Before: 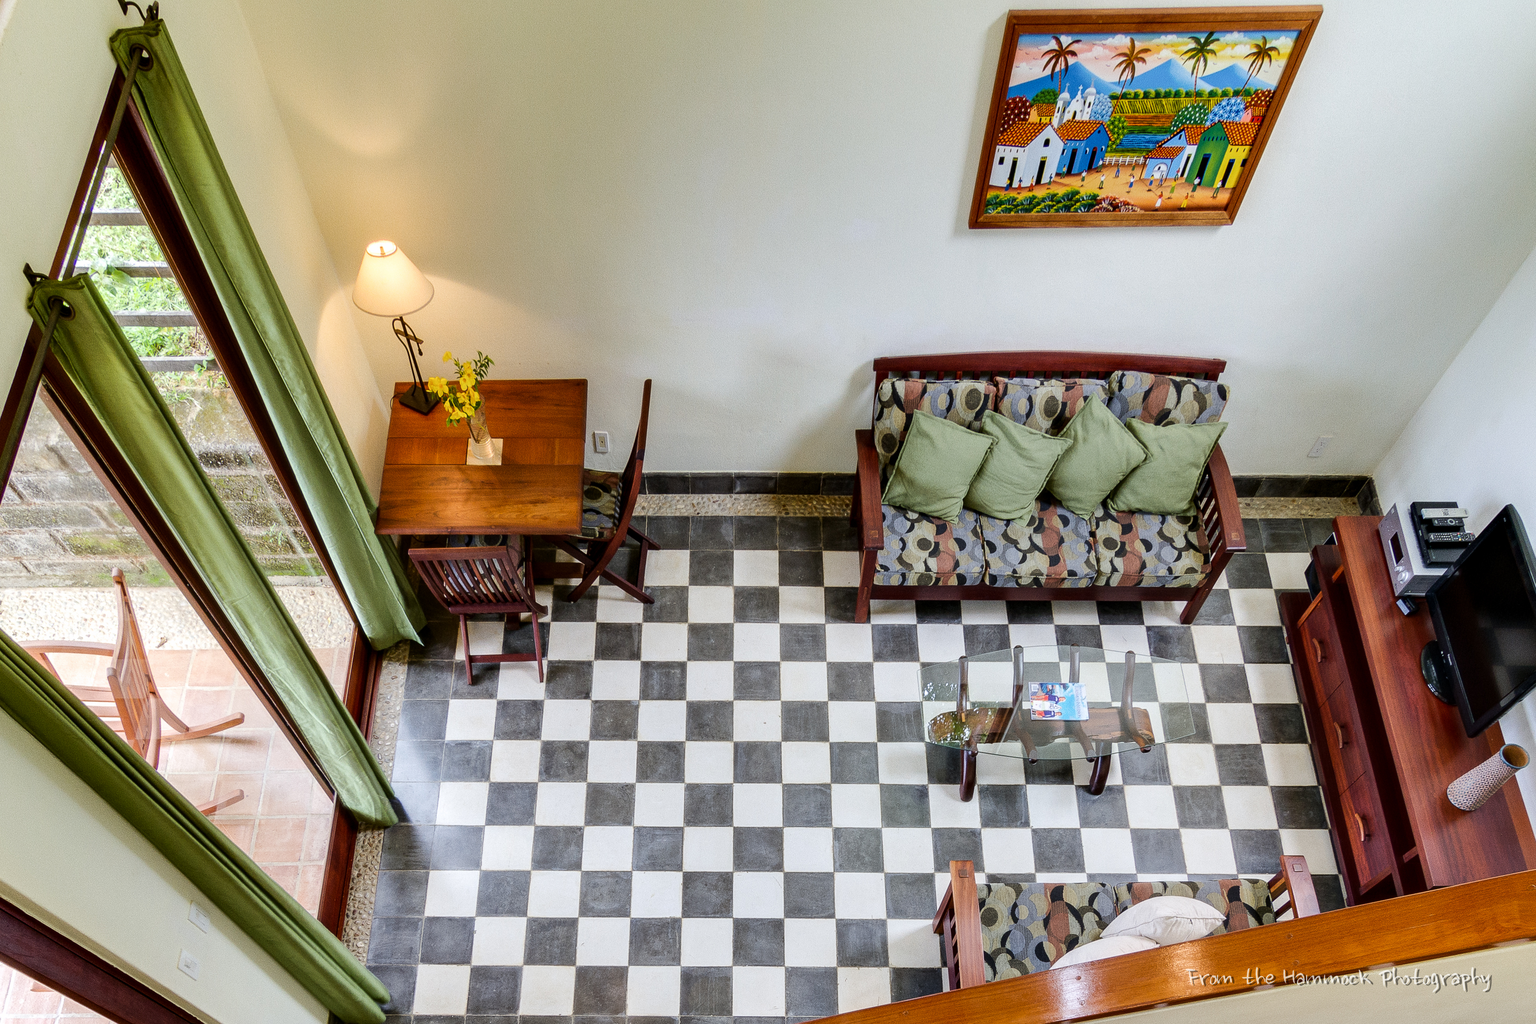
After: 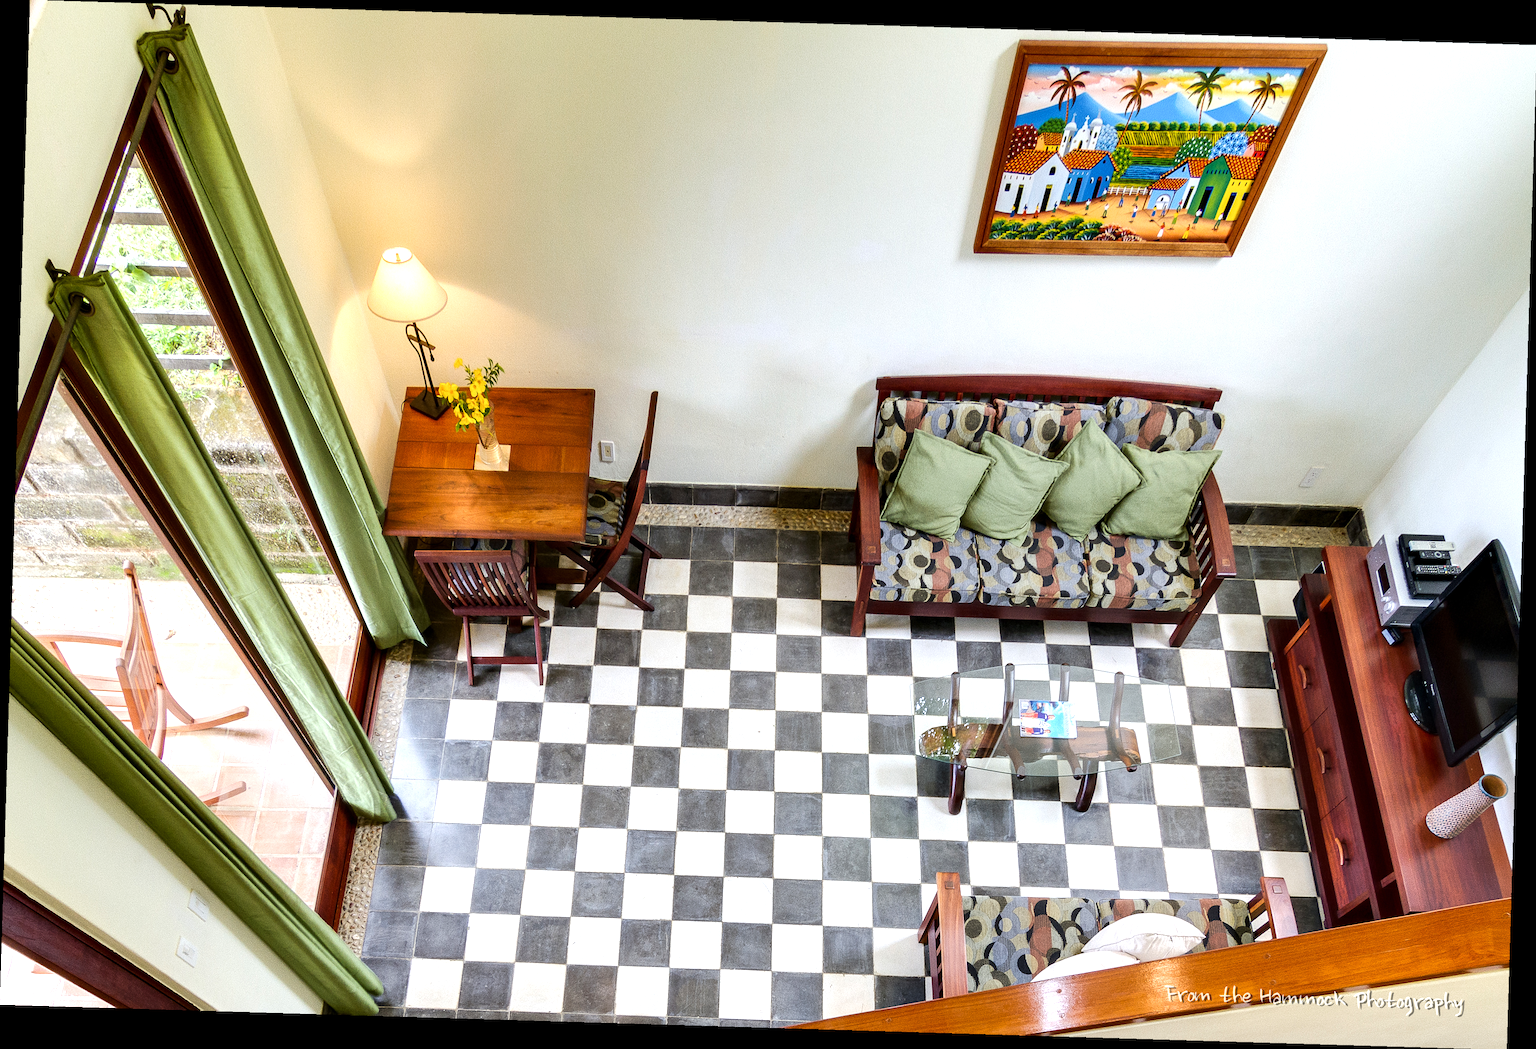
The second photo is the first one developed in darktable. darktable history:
exposure: exposure 0.559 EV, compensate highlight preservation false
rotate and perspective: rotation 1.72°, automatic cropping off
